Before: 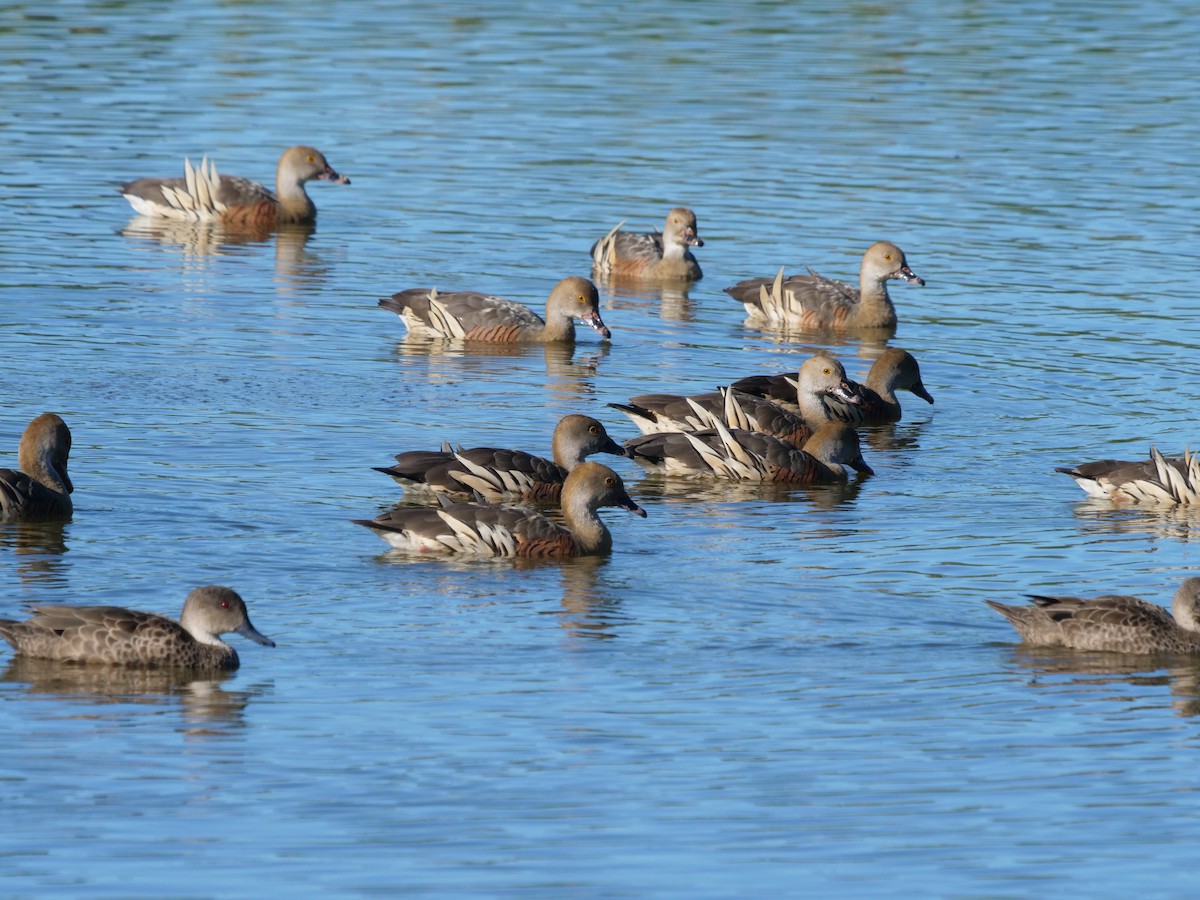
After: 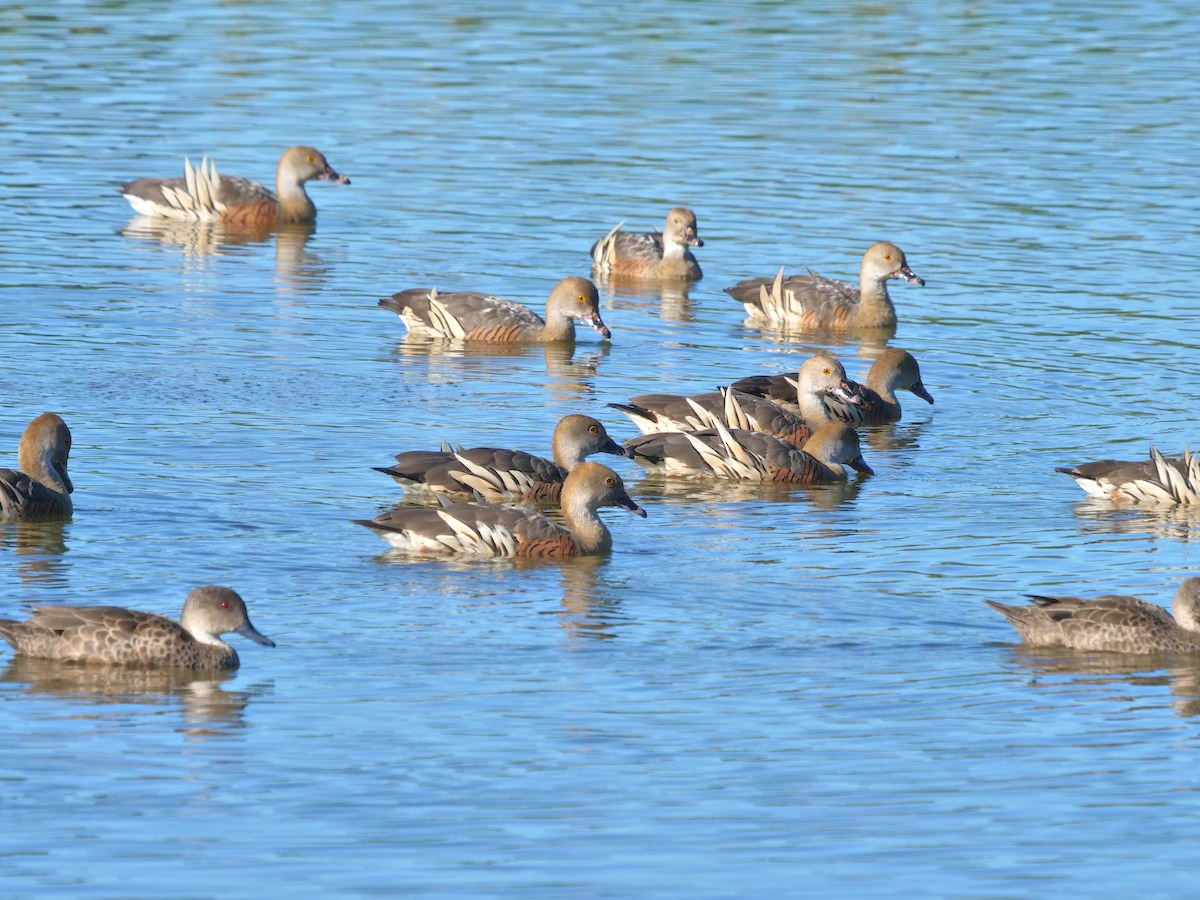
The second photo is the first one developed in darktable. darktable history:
tone equalizer: -8 EV 2 EV, -7 EV 2 EV, -6 EV 2 EV, -5 EV 2 EV, -4 EV 2 EV, -3 EV 1.5 EV, -2 EV 1 EV, -1 EV 0.5 EV
